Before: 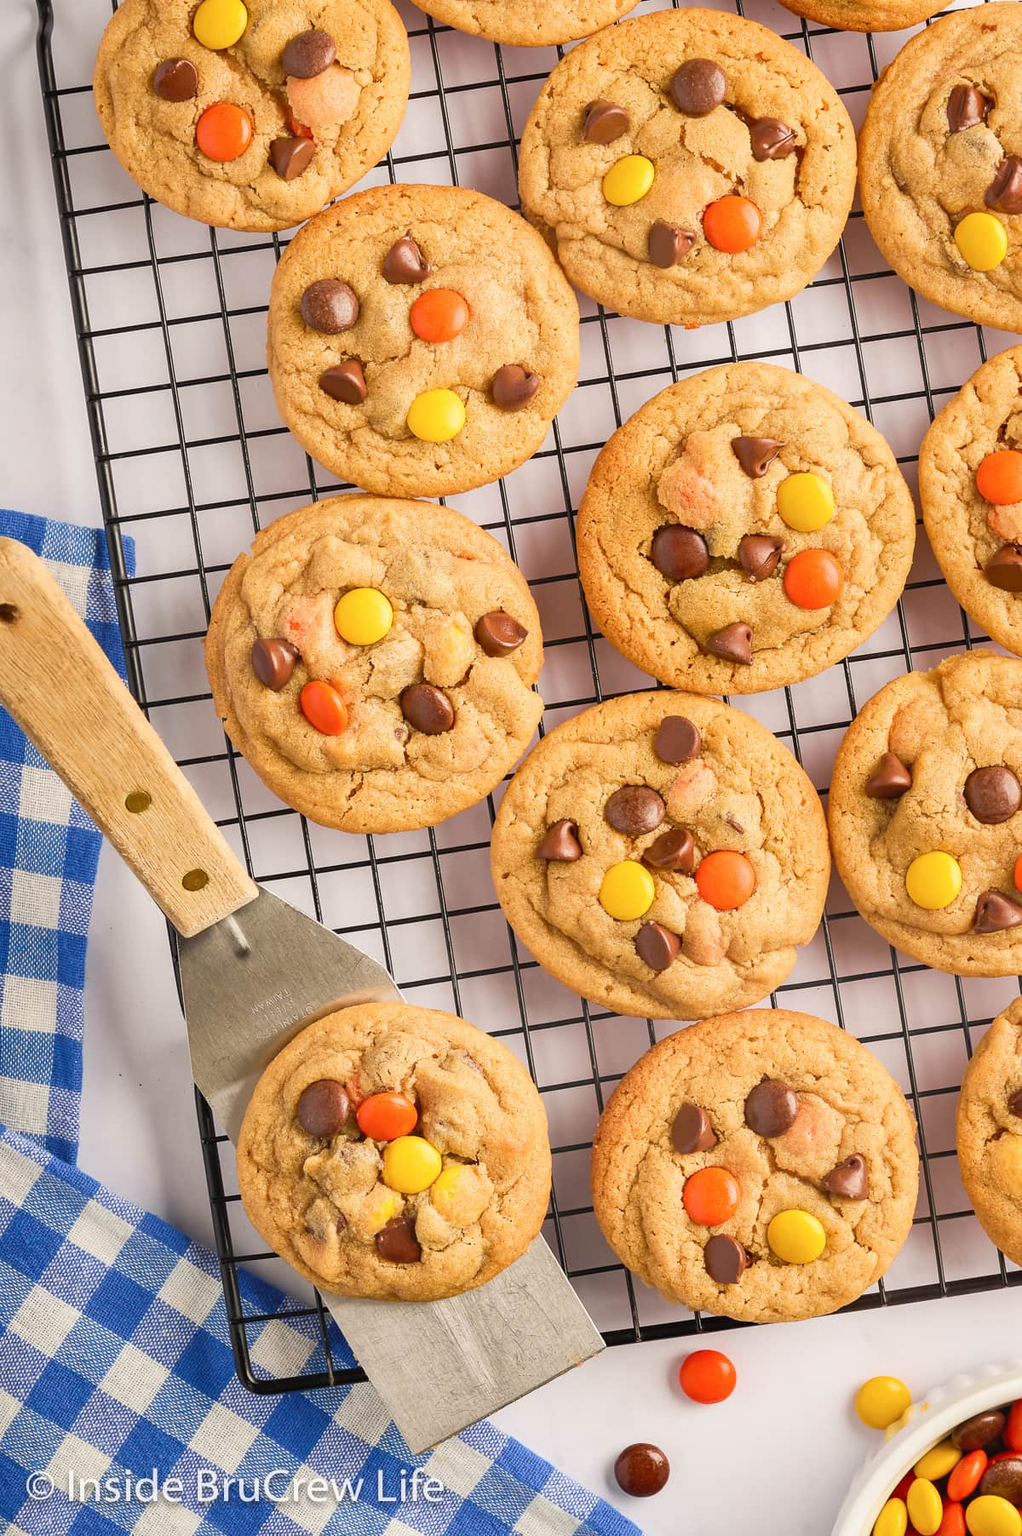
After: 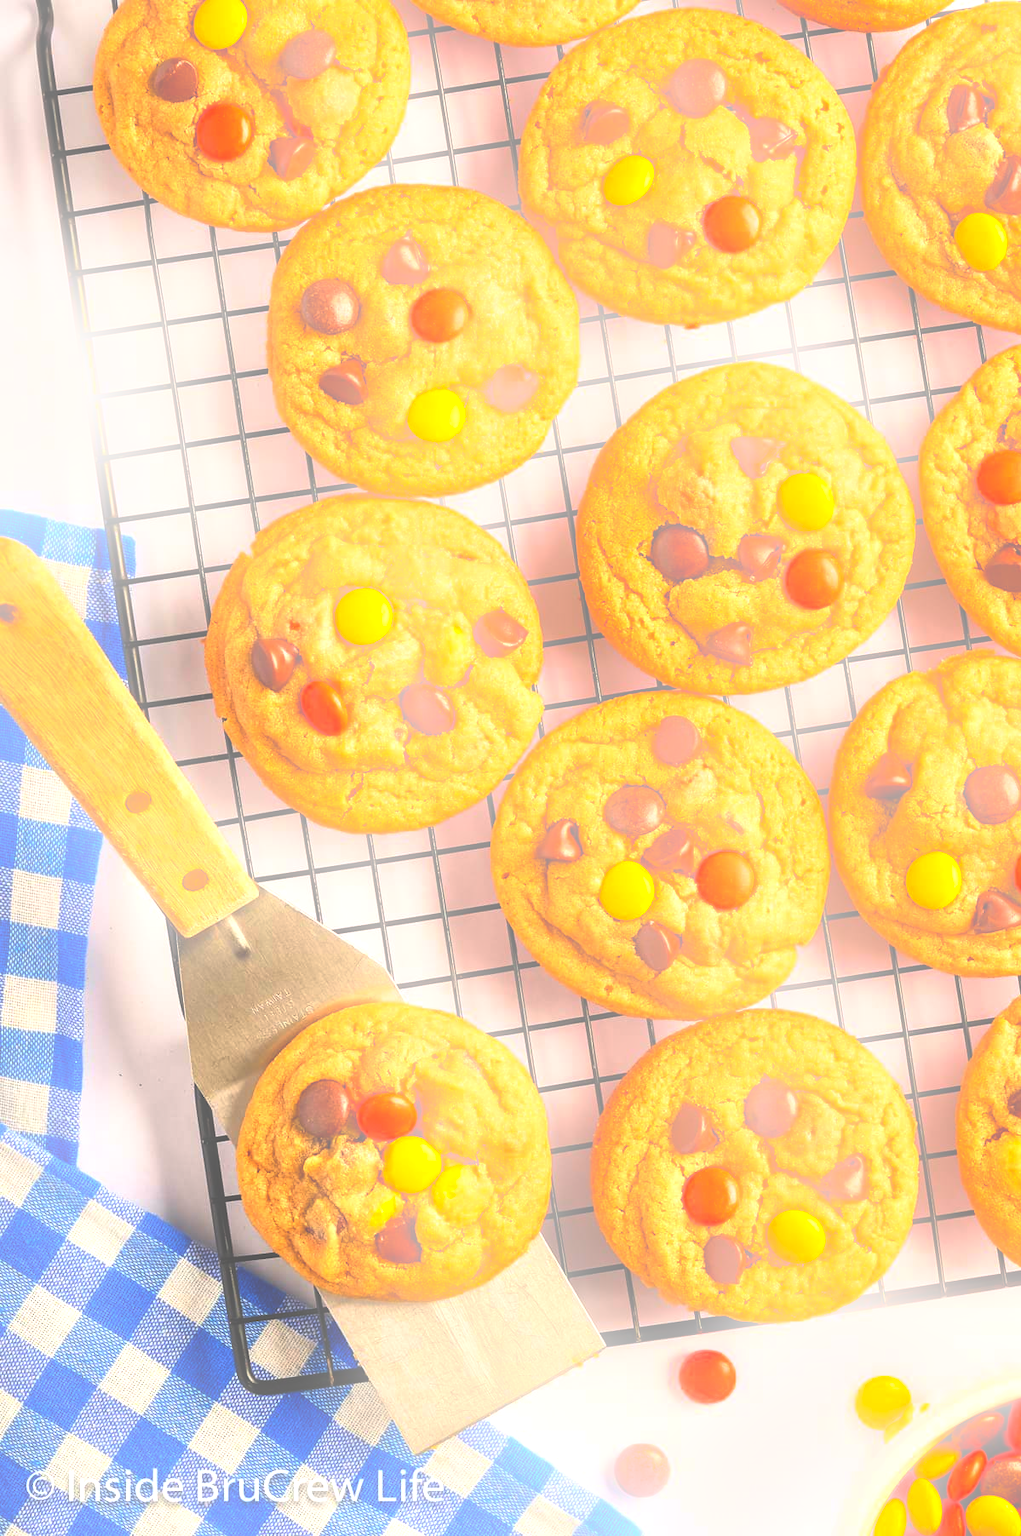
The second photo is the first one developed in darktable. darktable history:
bloom: size 16%, threshold 98%, strength 20%
rgb curve: curves: ch0 [(0, 0.186) (0.314, 0.284) (0.775, 0.708) (1, 1)], compensate middle gray true, preserve colors none
exposure: black level correction 0, exposure 0.7 EV, compensate exposure bias true, compensate highlight preservation false
contrast brightness saturation: contrast 0.03, brightness 0.06, saturation 0.13
